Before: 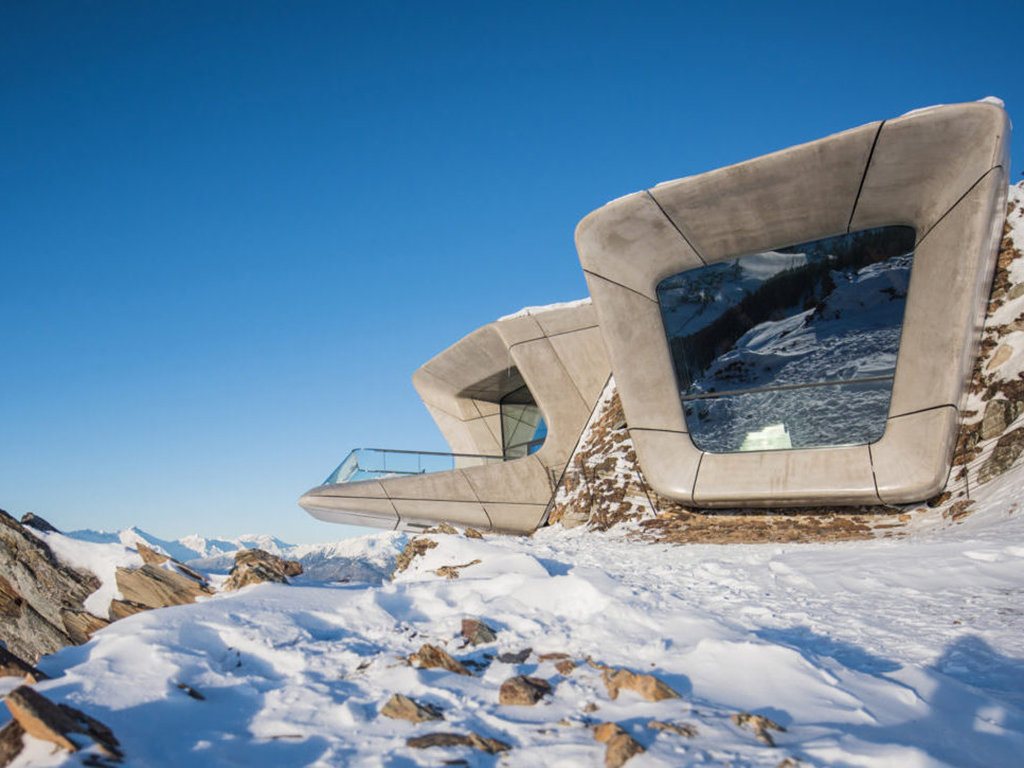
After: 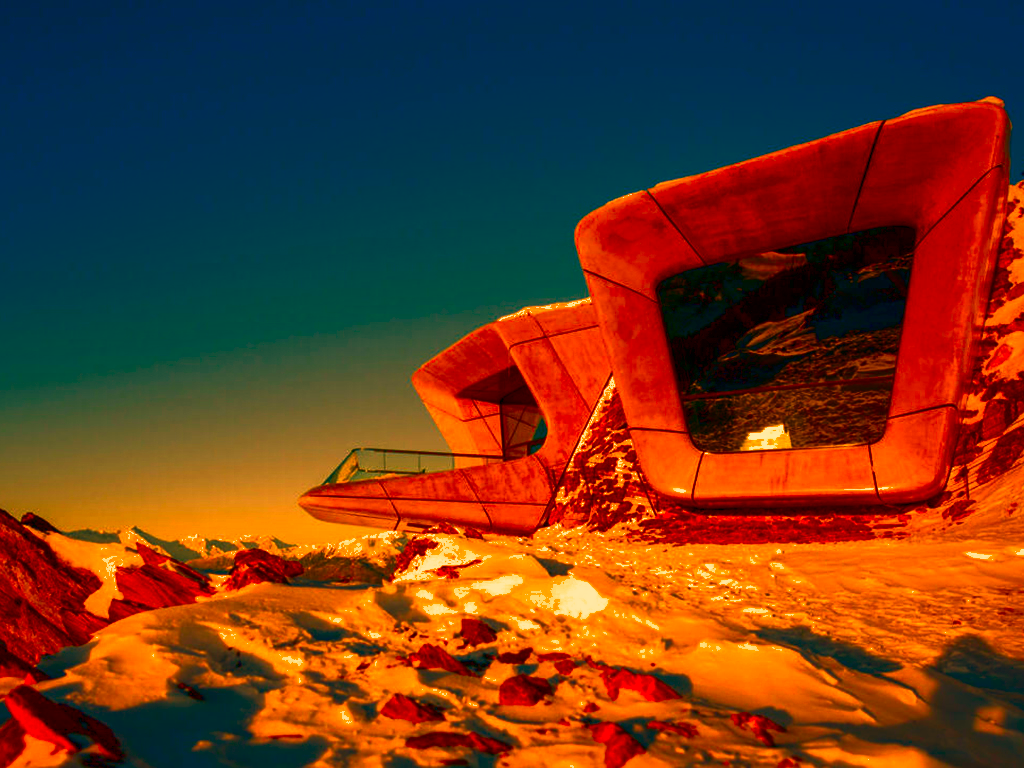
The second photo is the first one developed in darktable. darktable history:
contrast brightness saturation: brightness -1, saturation 1
shadows and highlights: on, module defaults
white balance: red 1.467, blue 0.684
